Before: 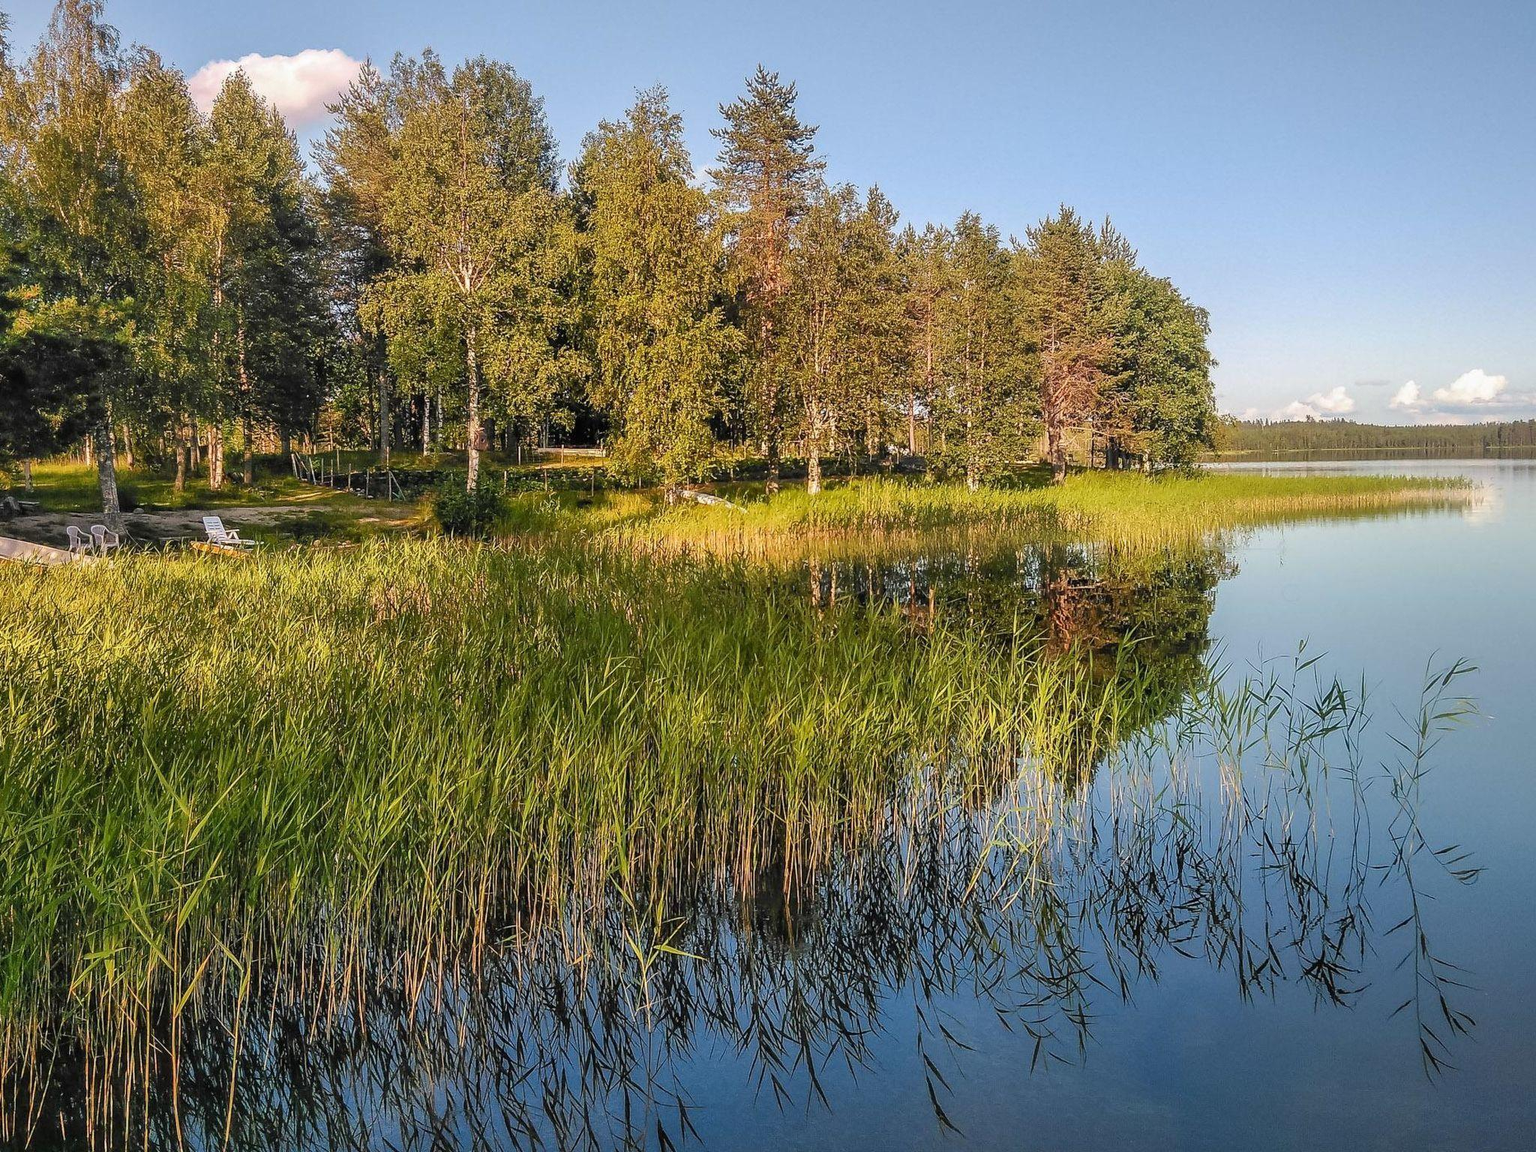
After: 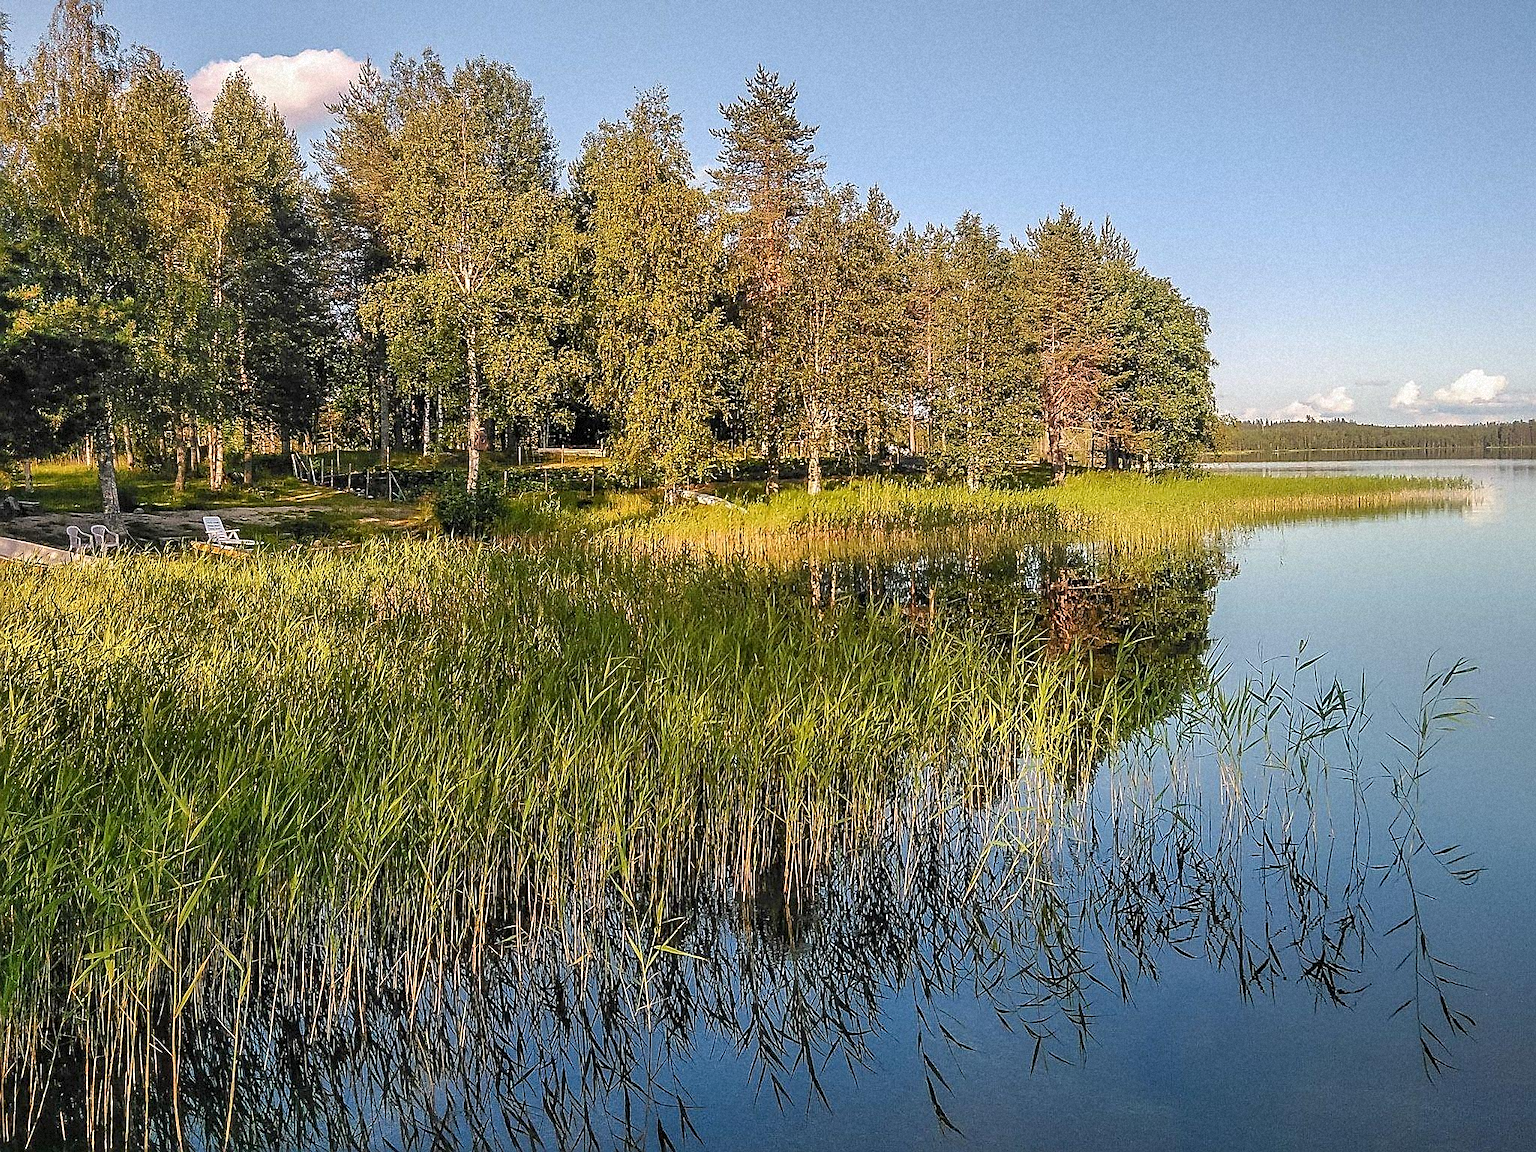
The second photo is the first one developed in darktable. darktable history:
sharpen: amount 0.75
grain: mid-tones bias 0%
